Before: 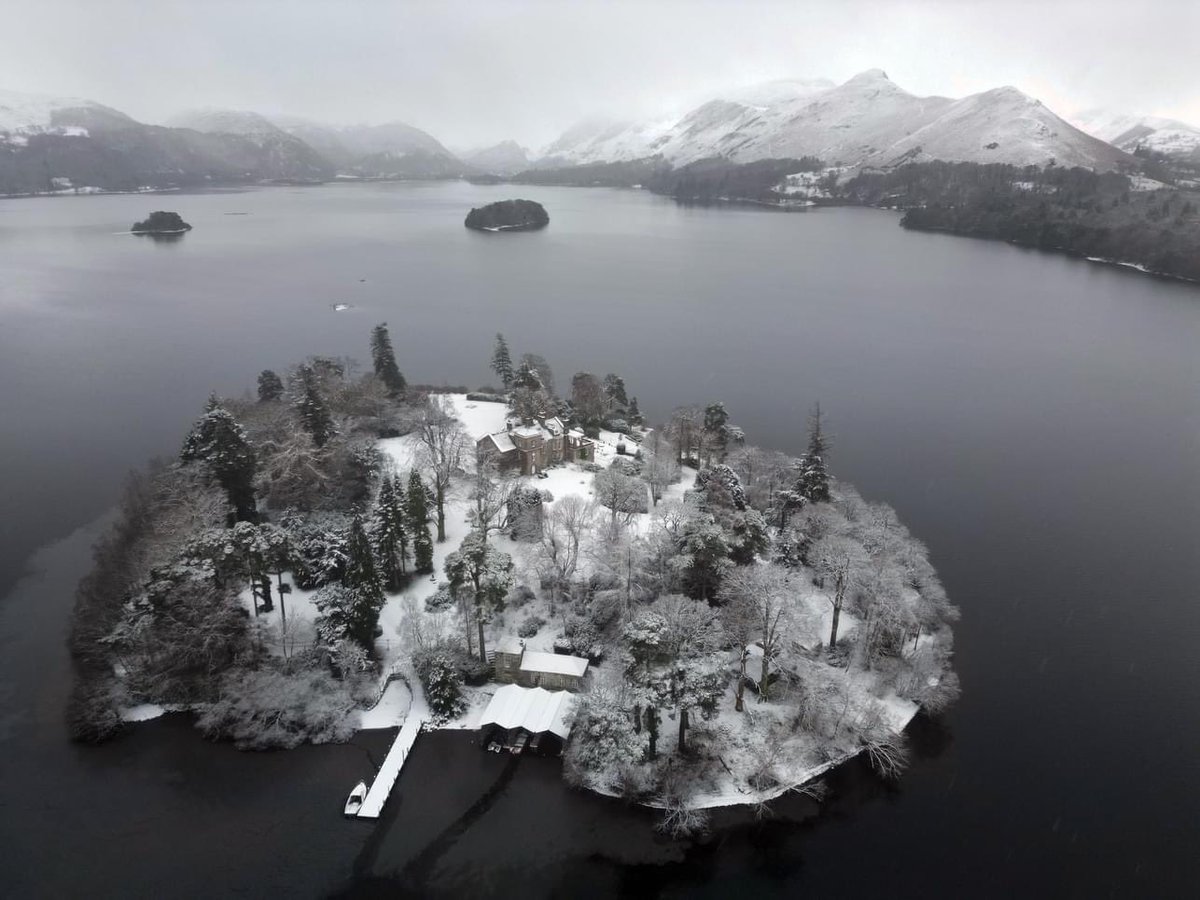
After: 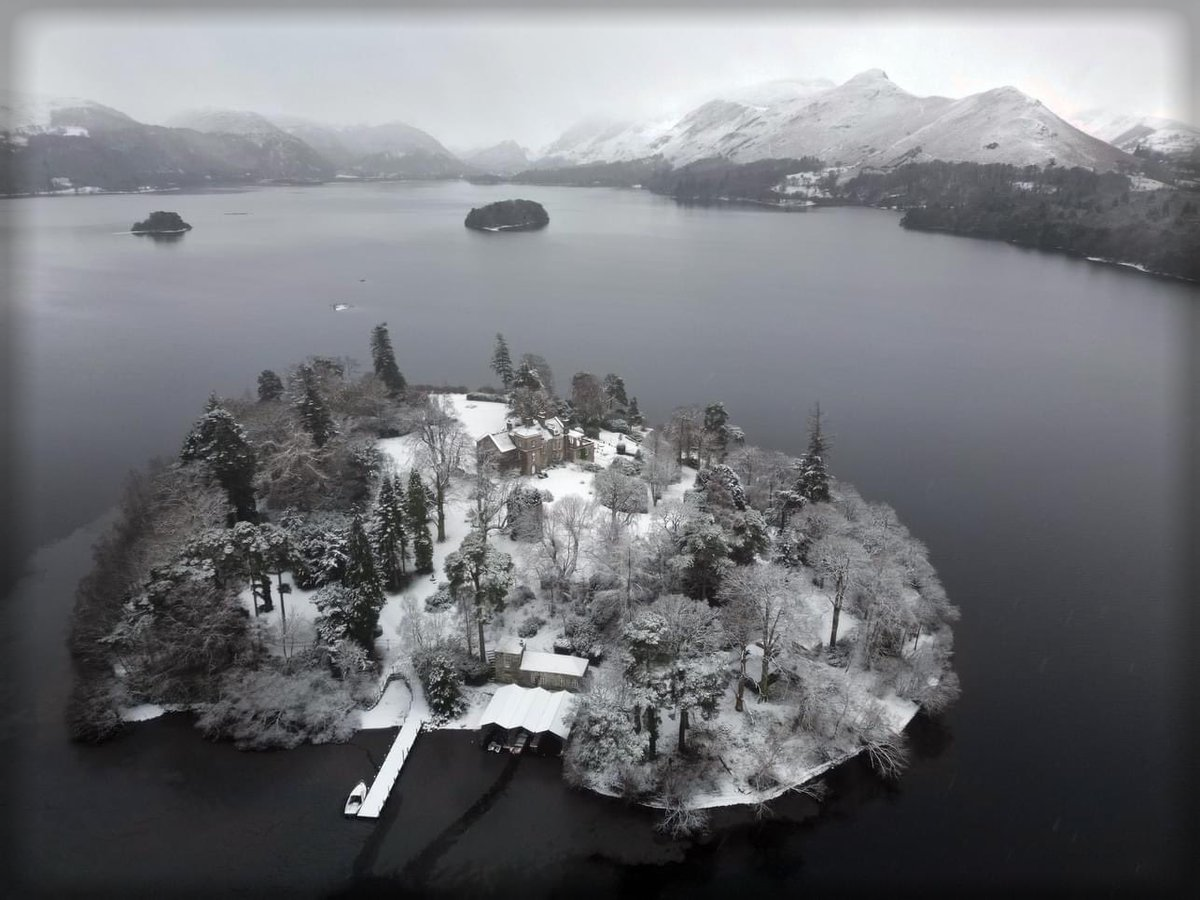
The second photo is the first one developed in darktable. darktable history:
vignetting: fall-off start 93.52%, fall-off radius 5.27%, automatic ratio true, width/height ratio 1.33, shape 0.047
